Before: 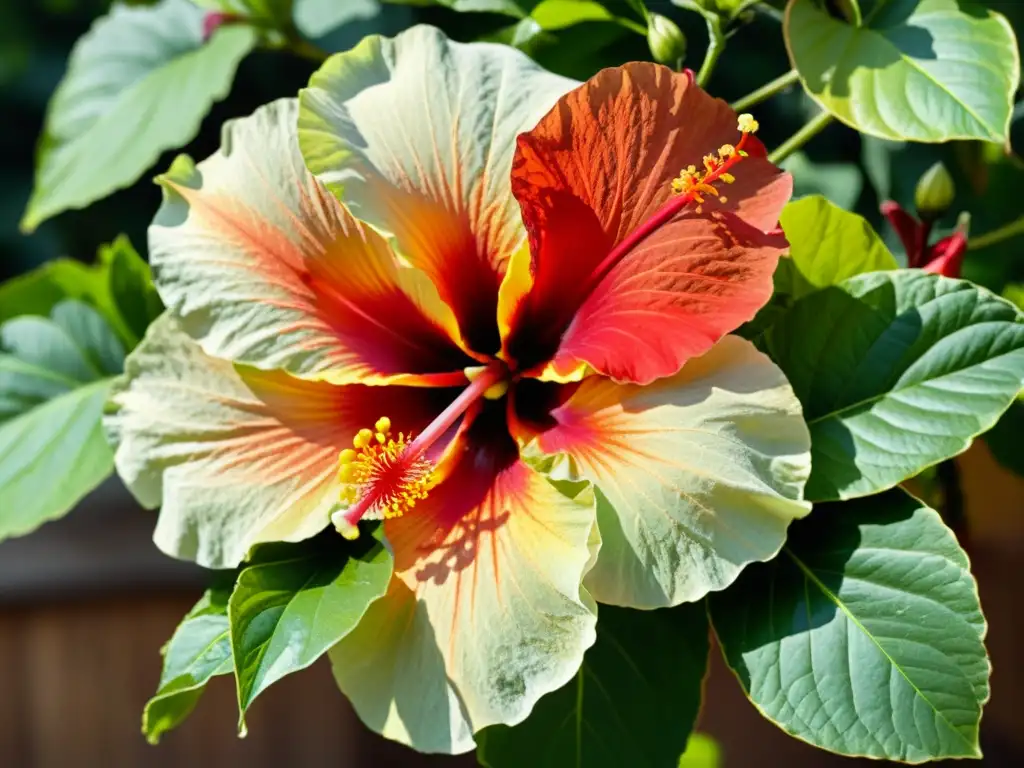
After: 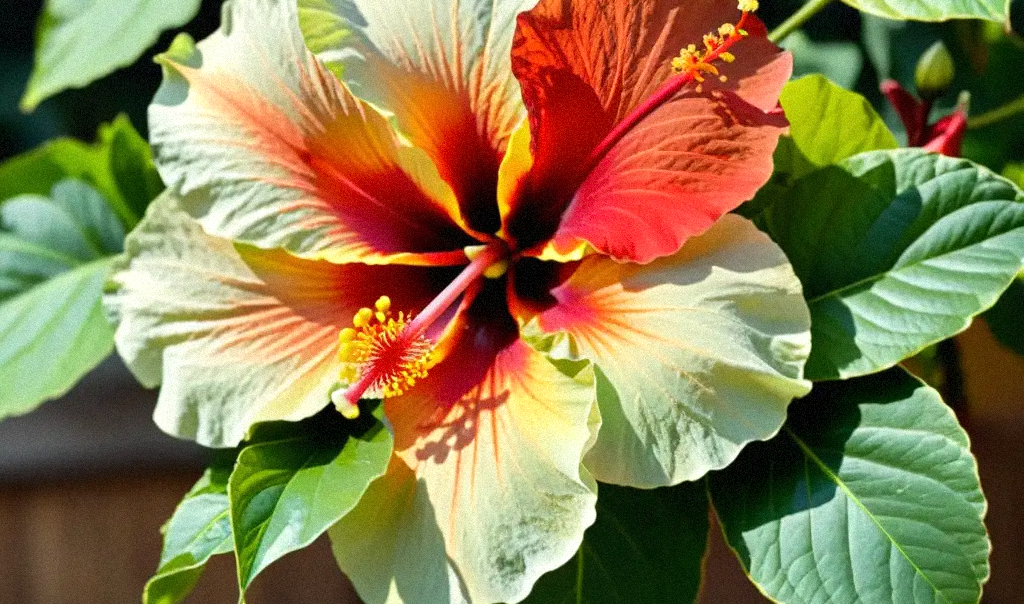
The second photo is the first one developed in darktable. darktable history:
crop and rotate: top 15.774%, bottom 5.506%
grain: mid-tones bias 0%
exposure: exposure 0.127 EV, compensate highlight preservation false
